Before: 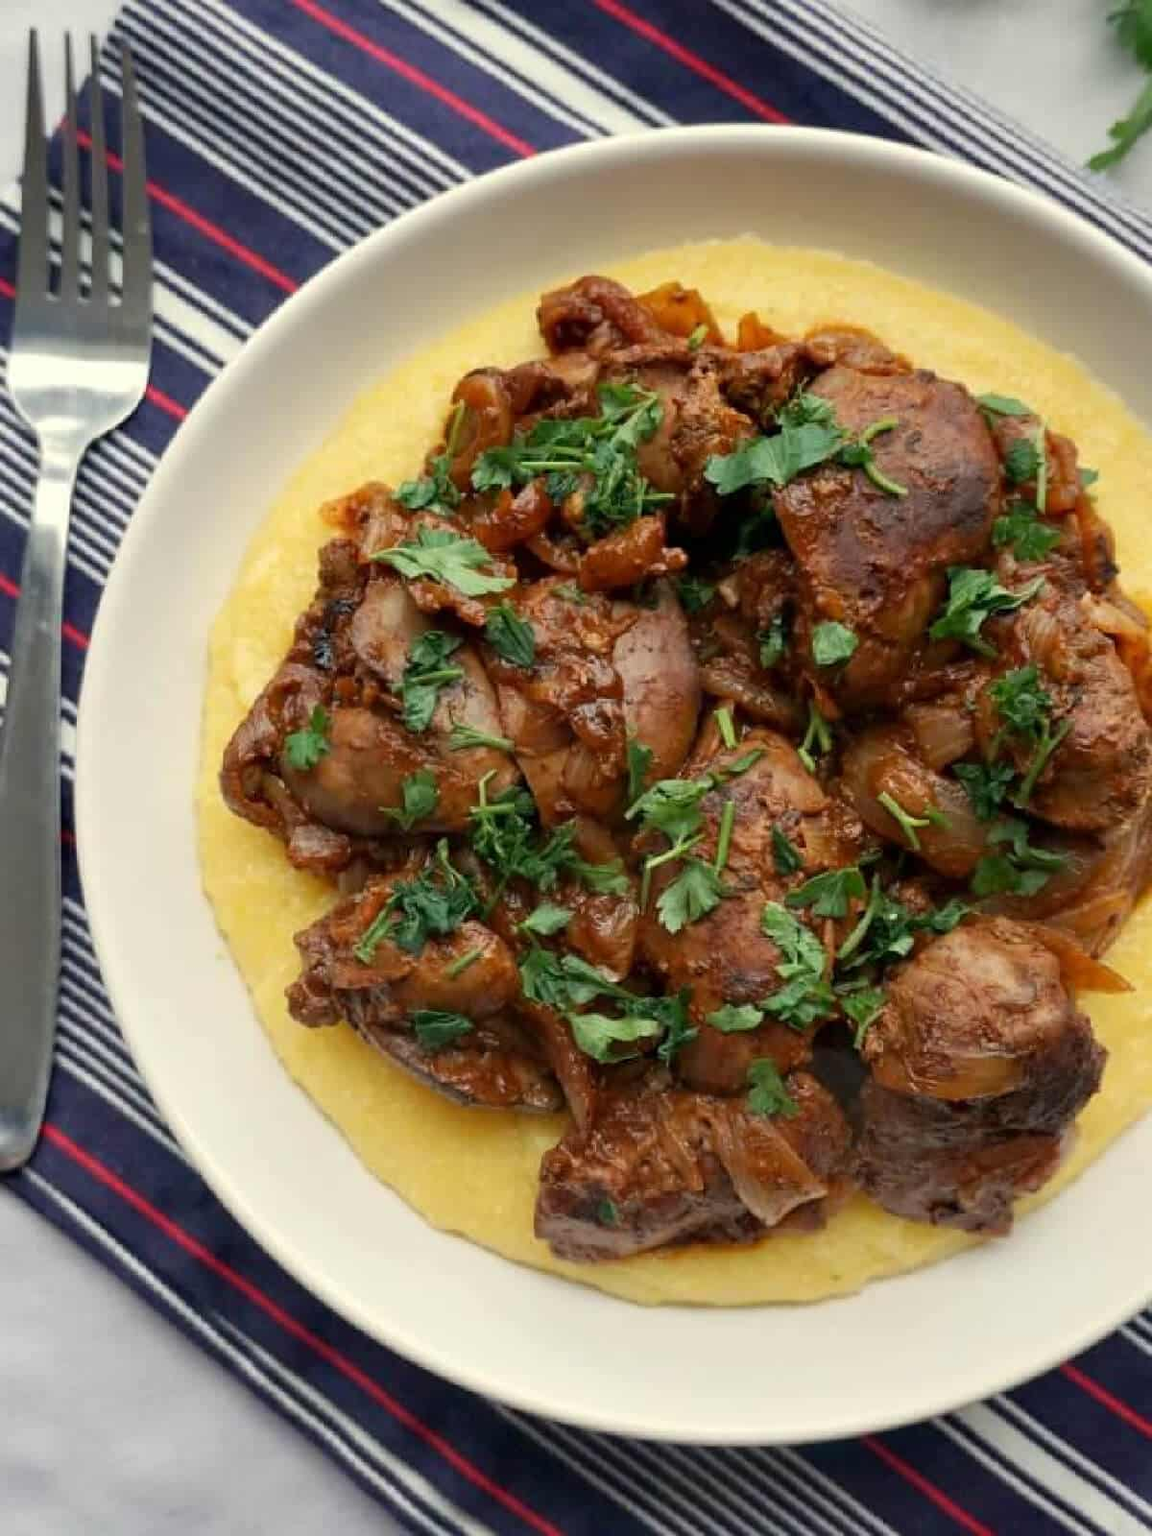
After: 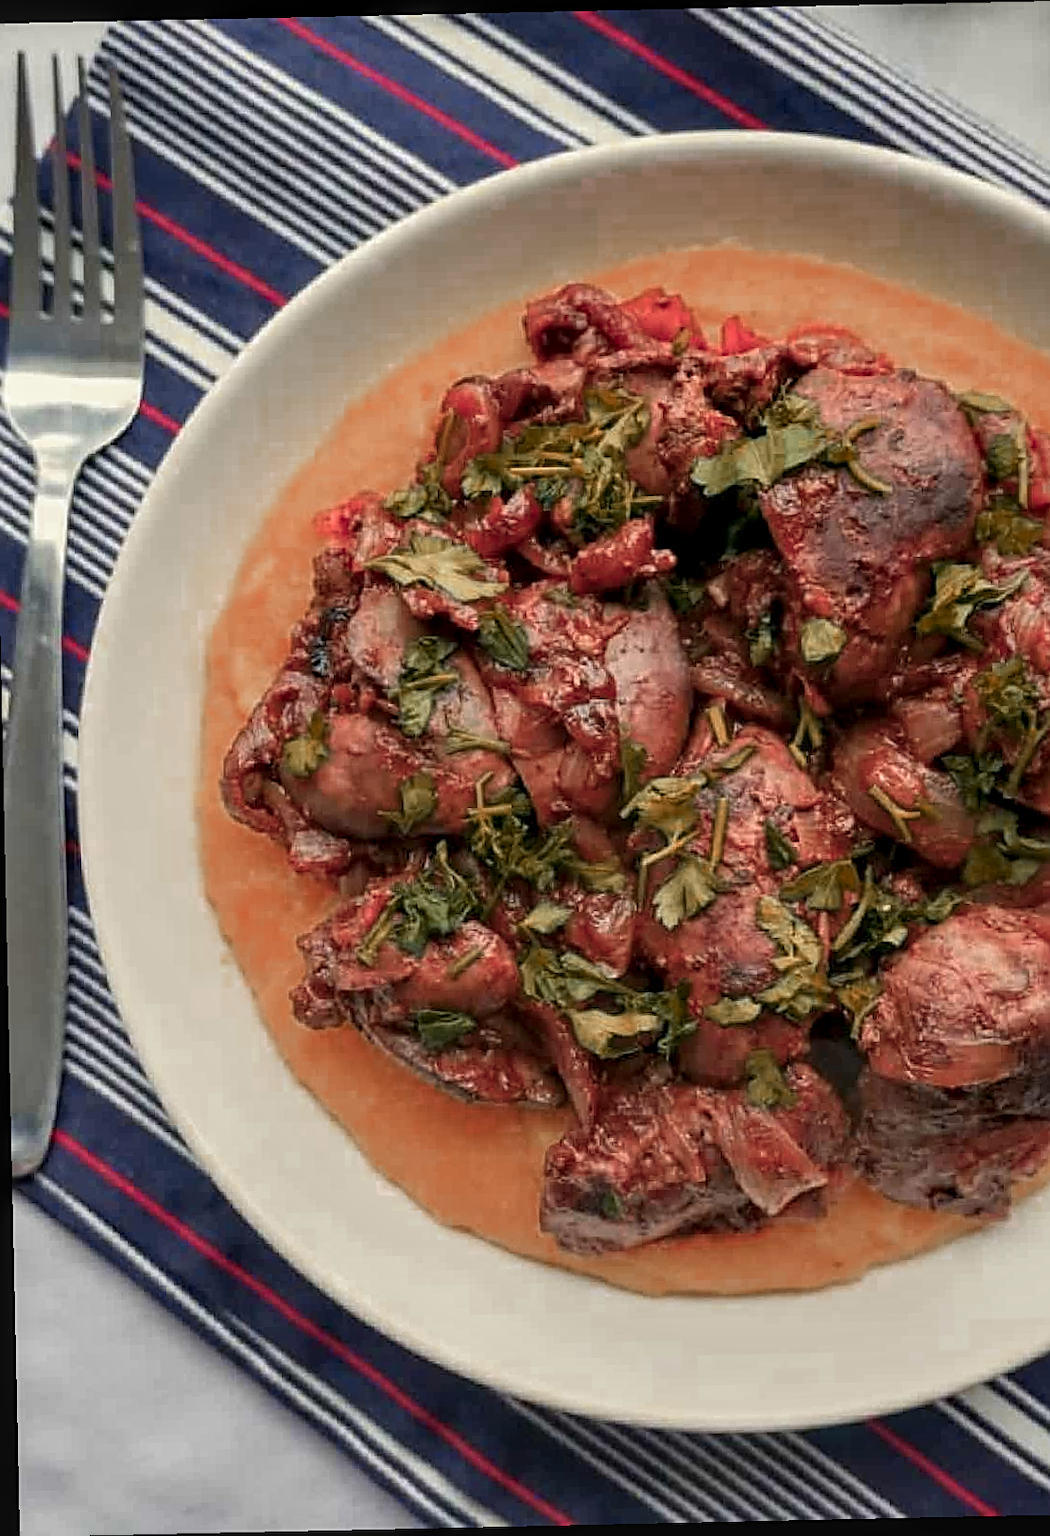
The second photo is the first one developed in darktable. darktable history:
local contrast: on, module defaults
tone equalizer: on, module defaults
rotate and perspective: rotation -1.24°, automatic cropping off
crop and rotate: left 1.088%, right 8.807%
sharpen: on, module defaults
color zones: curves: ch0 [(0.006, 0.385) (0.143, 0.563) (0.243, 0.321) (0.352, 0.464) (0.516, 0.456) (0.625, 0.5) (0.75, 0.5) (0.875, 0.5)]; ch1 [(0, 0.5) (0.134, 0.504) (0.246, 0.463) (0.421, 0.515) (0.5, 0.56) (0.625, 0.5) (0.75, 0.5) (0.875, 0.5)]; ch2 [(0, 0.5) (0.131, 0.426) (0.307, 0.289) (0.38, 0.188) (0.513, 0.216) (0.625, 0.548) (0.75, 0.468) (0.838, 0.396) (0.971, 0.311)]
